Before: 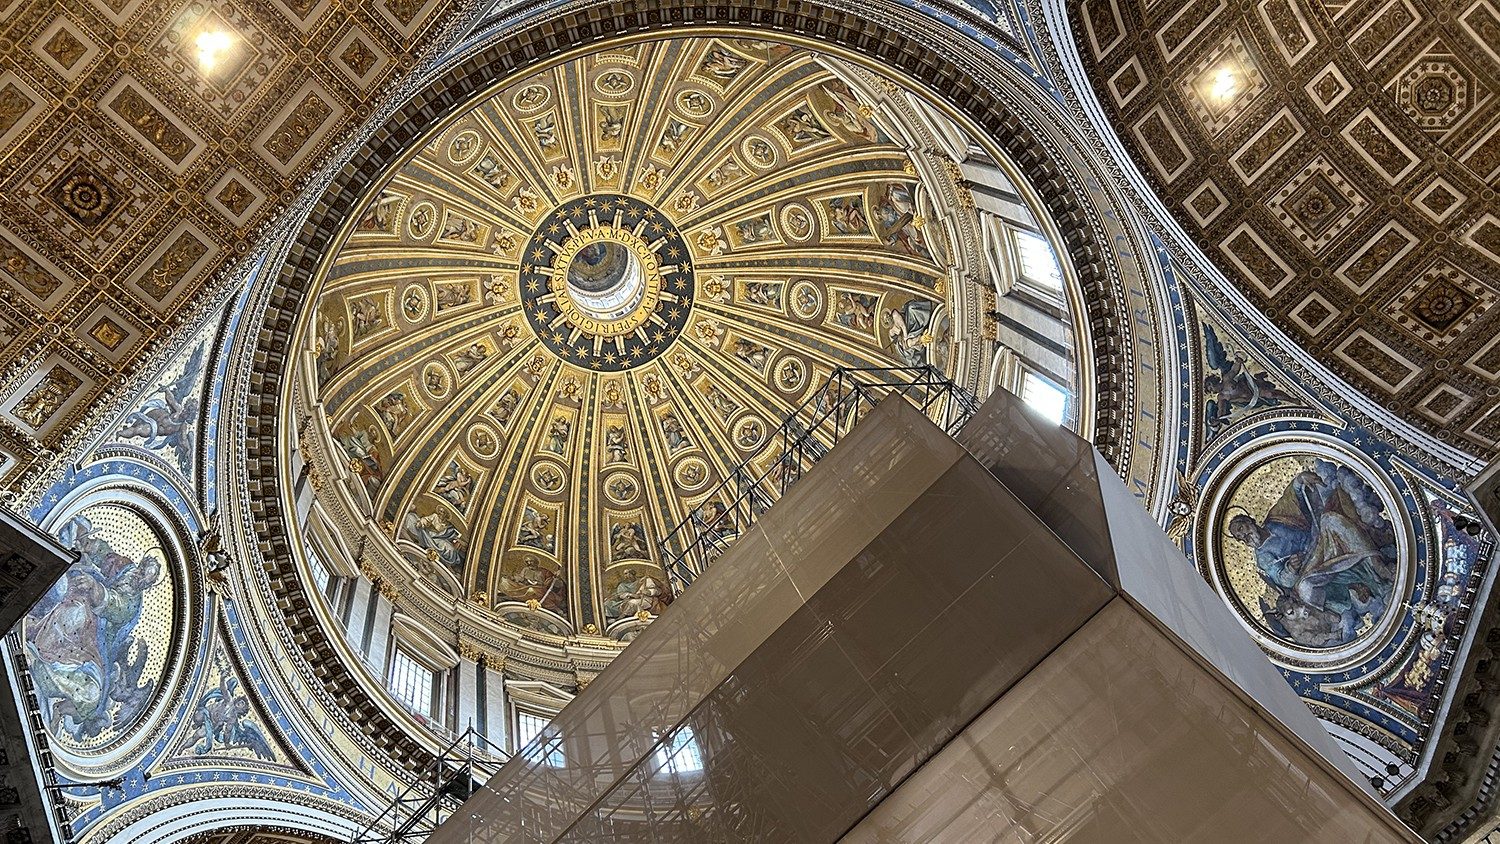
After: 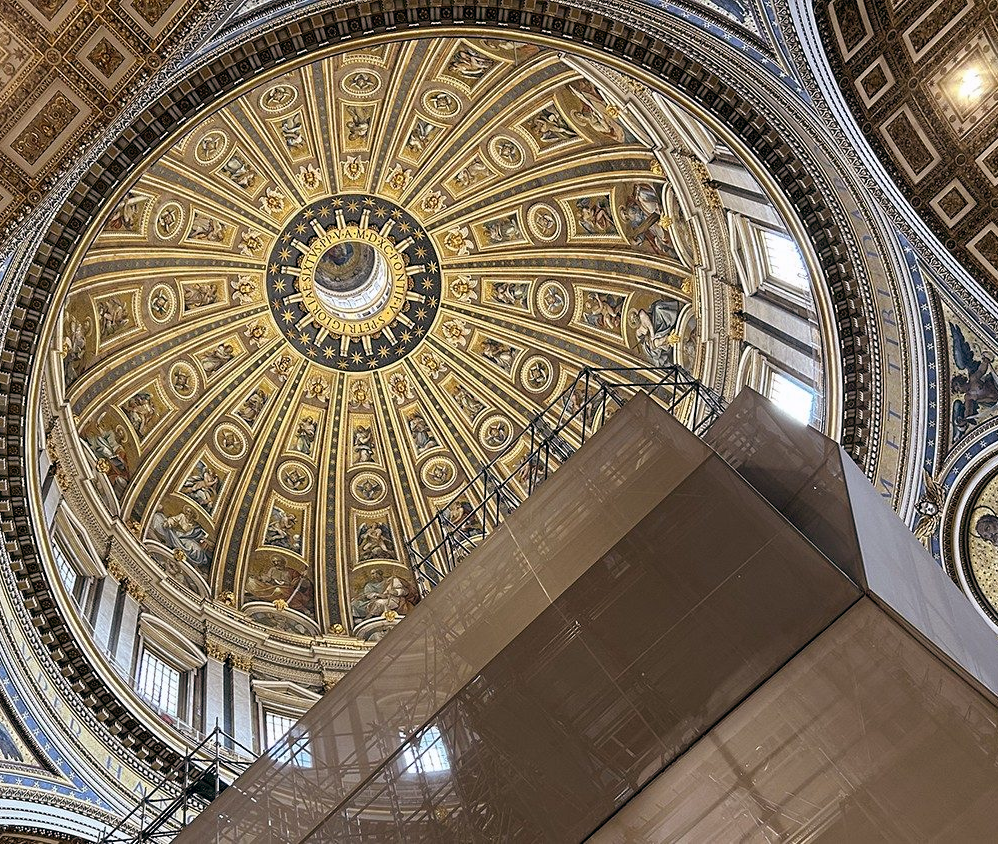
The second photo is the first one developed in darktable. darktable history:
white balance: red 0.982, blue 1.018
color balance: lift [0.998, 0.998, 1.001, 1.002], gamma [0.995, 1.025, 0.992, 0.975], gain [0.995, 1.02, 0.997, 0.98]
crop: left 16.899%, right 16.556%
